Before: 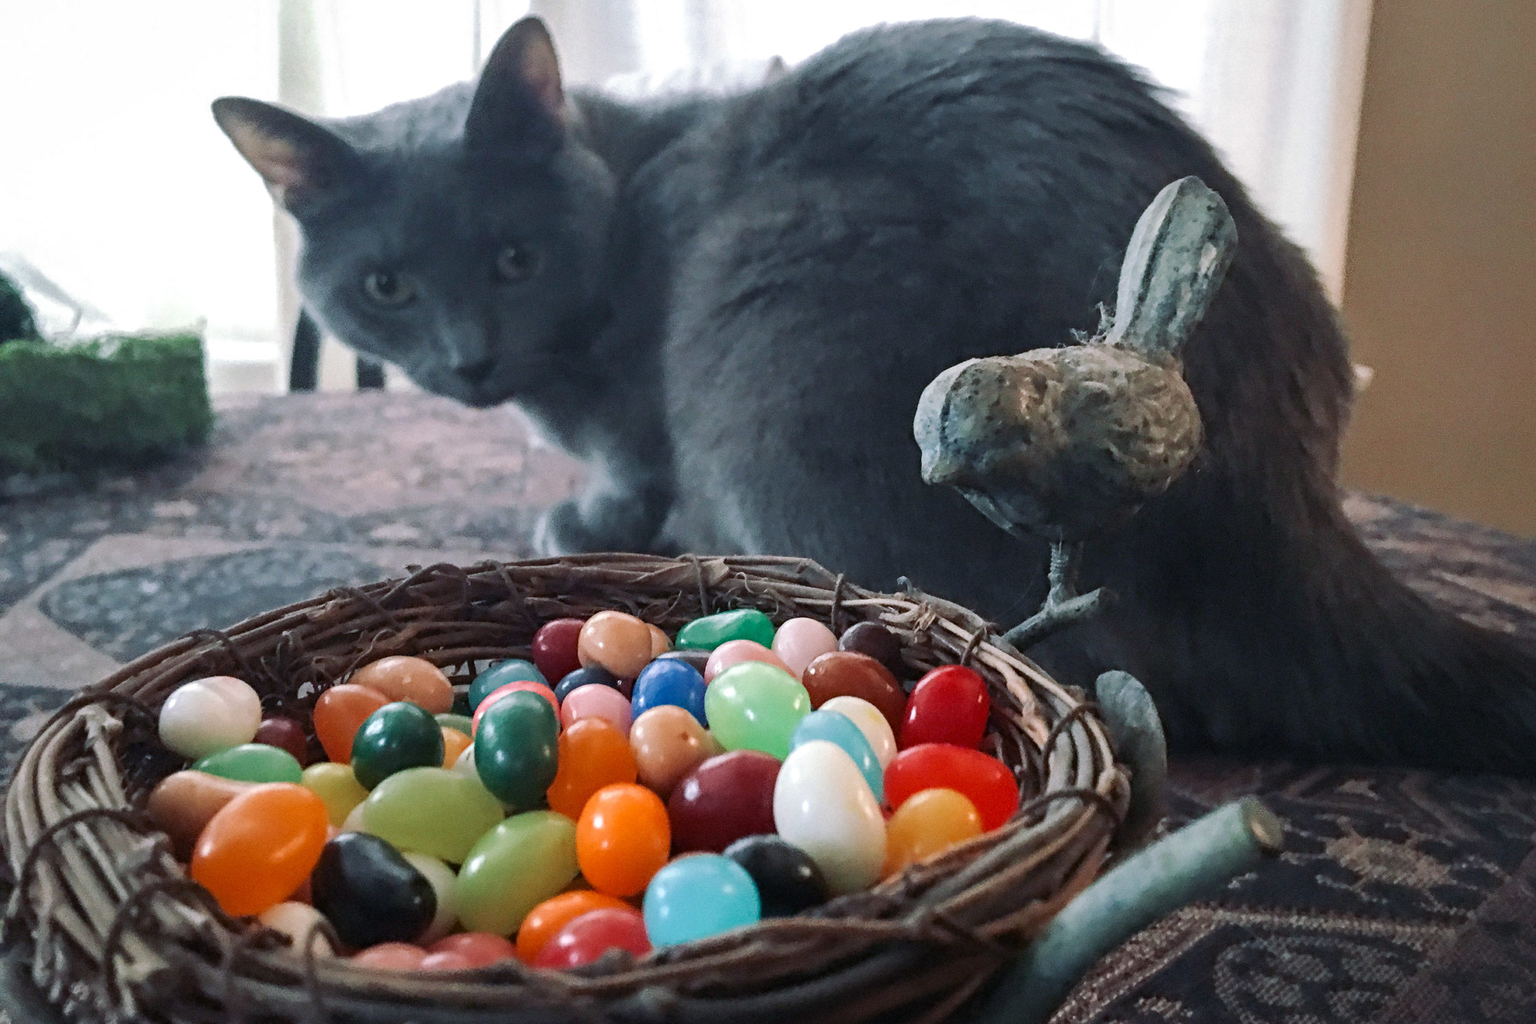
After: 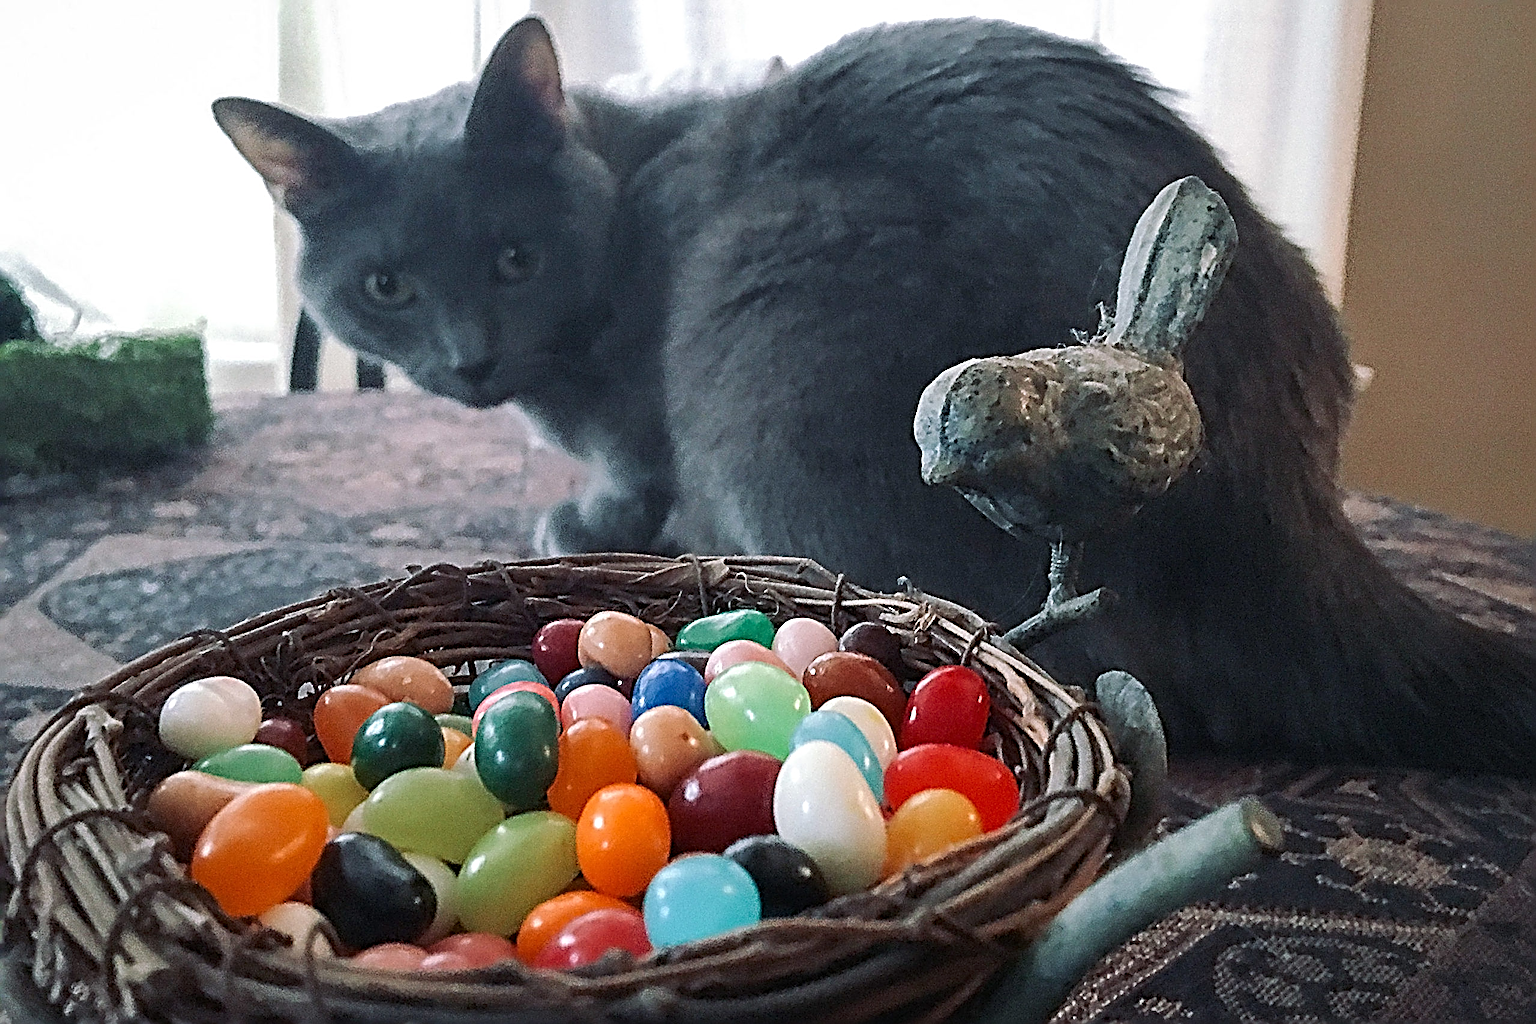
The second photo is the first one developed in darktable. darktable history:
sharpen: radius 3.17, amount 1.748
